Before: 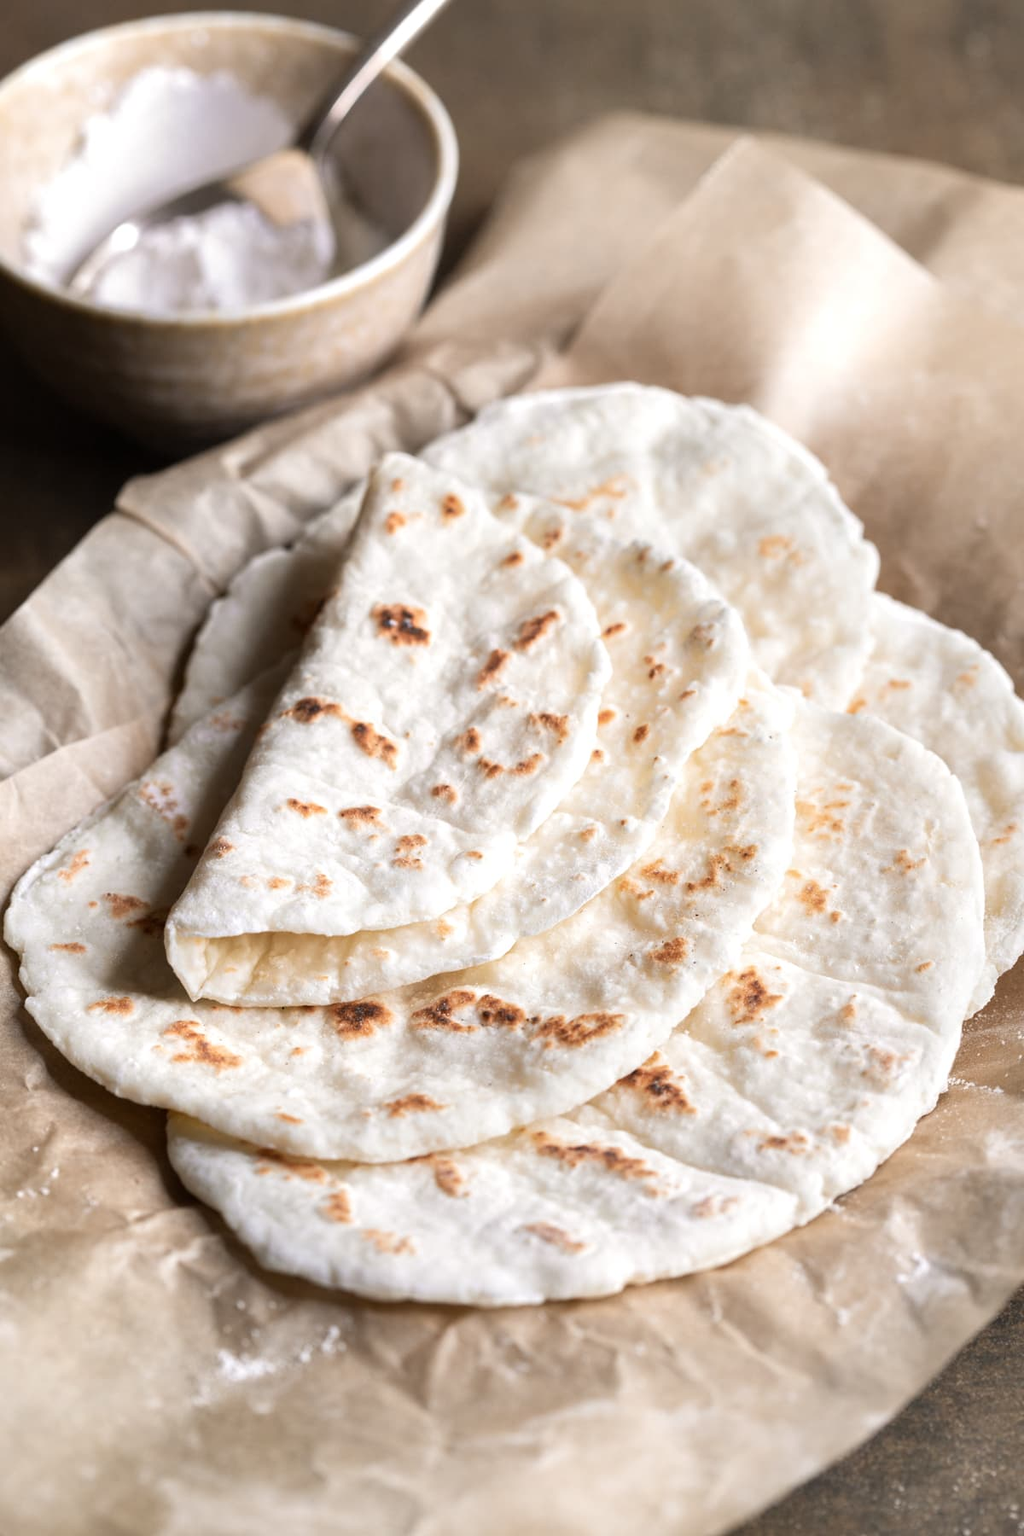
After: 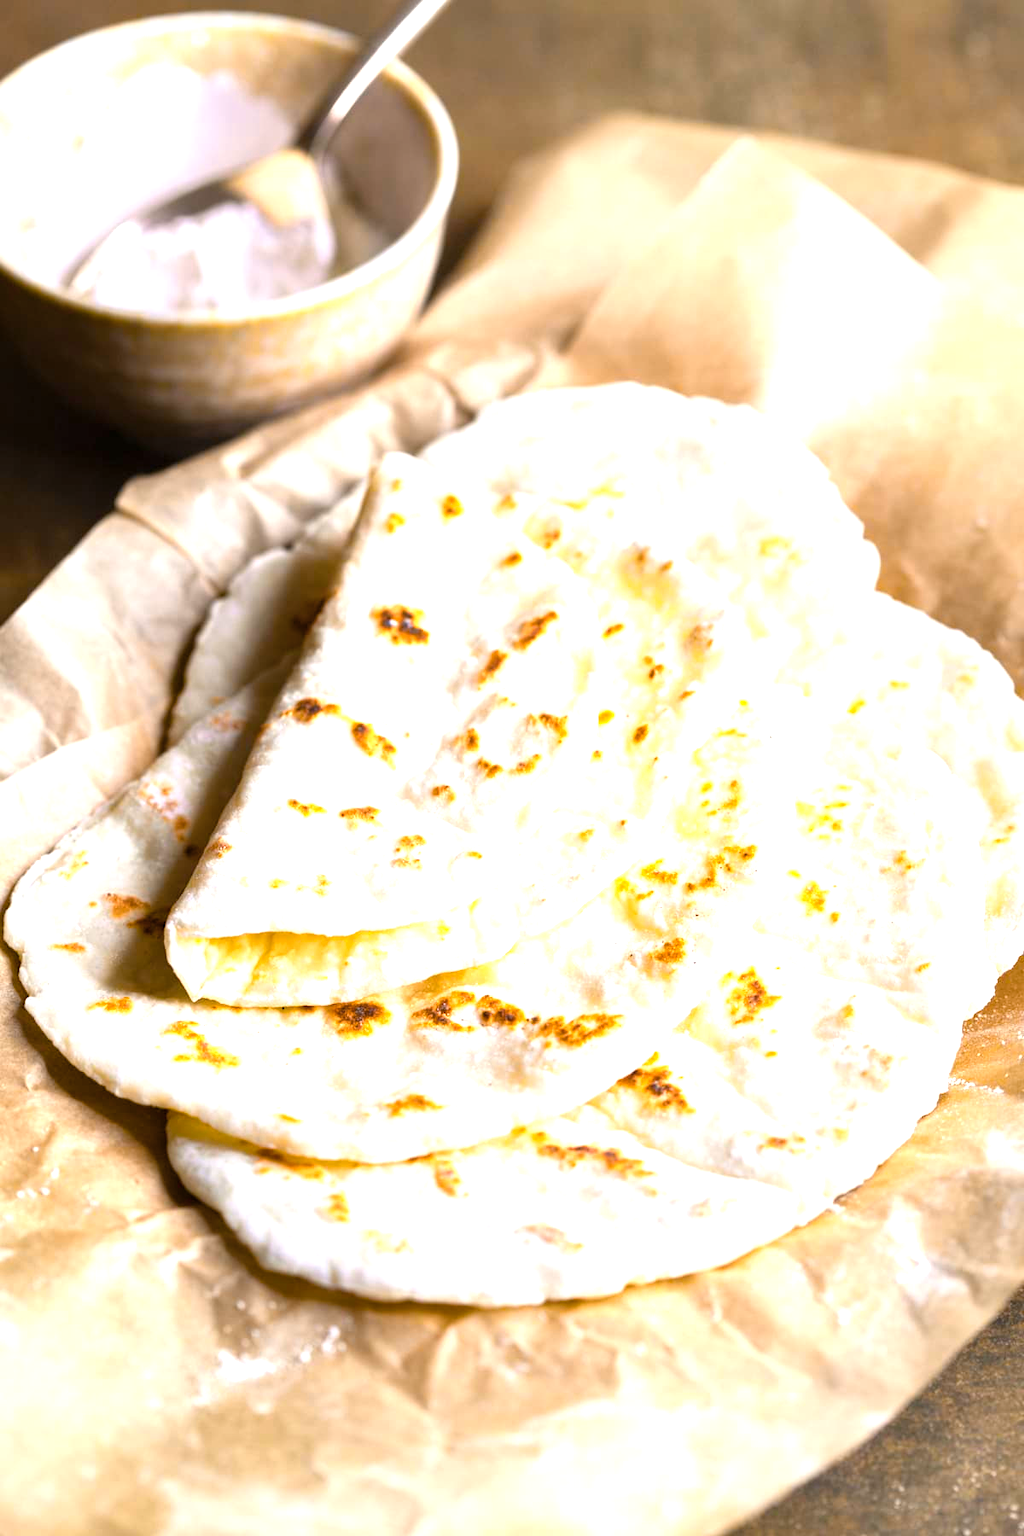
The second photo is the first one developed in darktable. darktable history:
color balance rgb: perceptual saturation grading › global saturation 100%
color zones: curves: ch0 [(0, 0.558) (0.143, 0.559) (0.286, 0.529) (0.429, 0.505) (0.571, 0.5) (0.714, 0.5) (0.857, 0.5) (1, 0.558)]; ch1 [(0, 0.469) (0.01, 0.469) (0.12, 0.446) (0.248, 0.469) (0.5, 0.5) (0.748, 0.5) (0.99, 0.469) (1, 0.469)]
exposure: exposure 0.74 EV, compensate highlight preservation false
